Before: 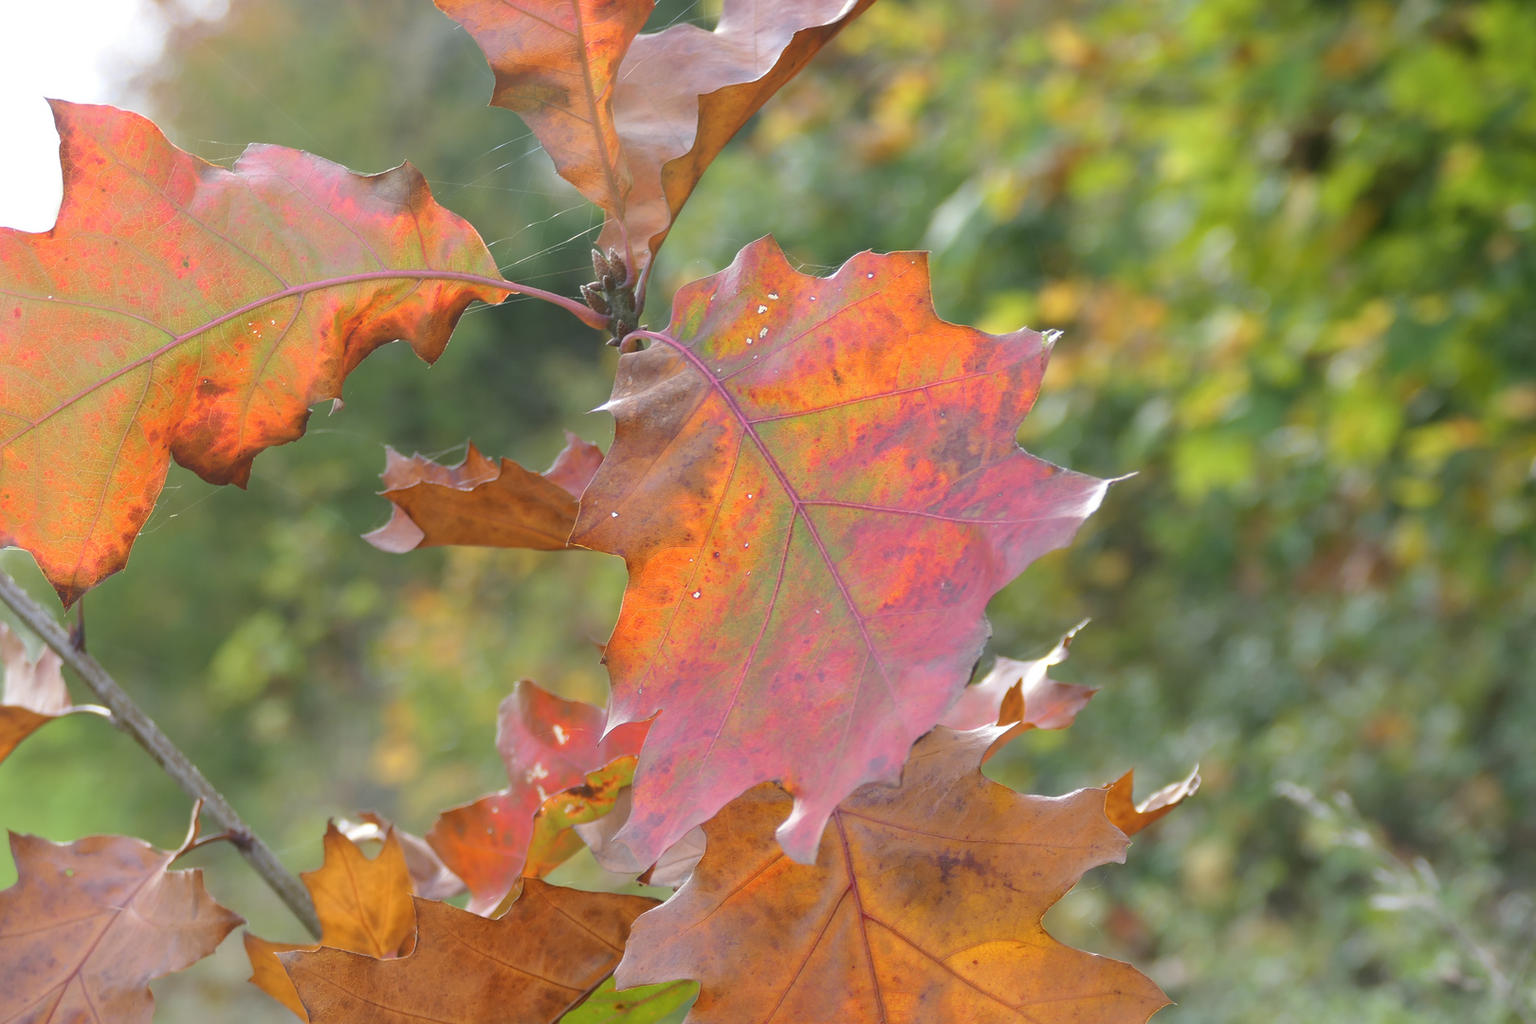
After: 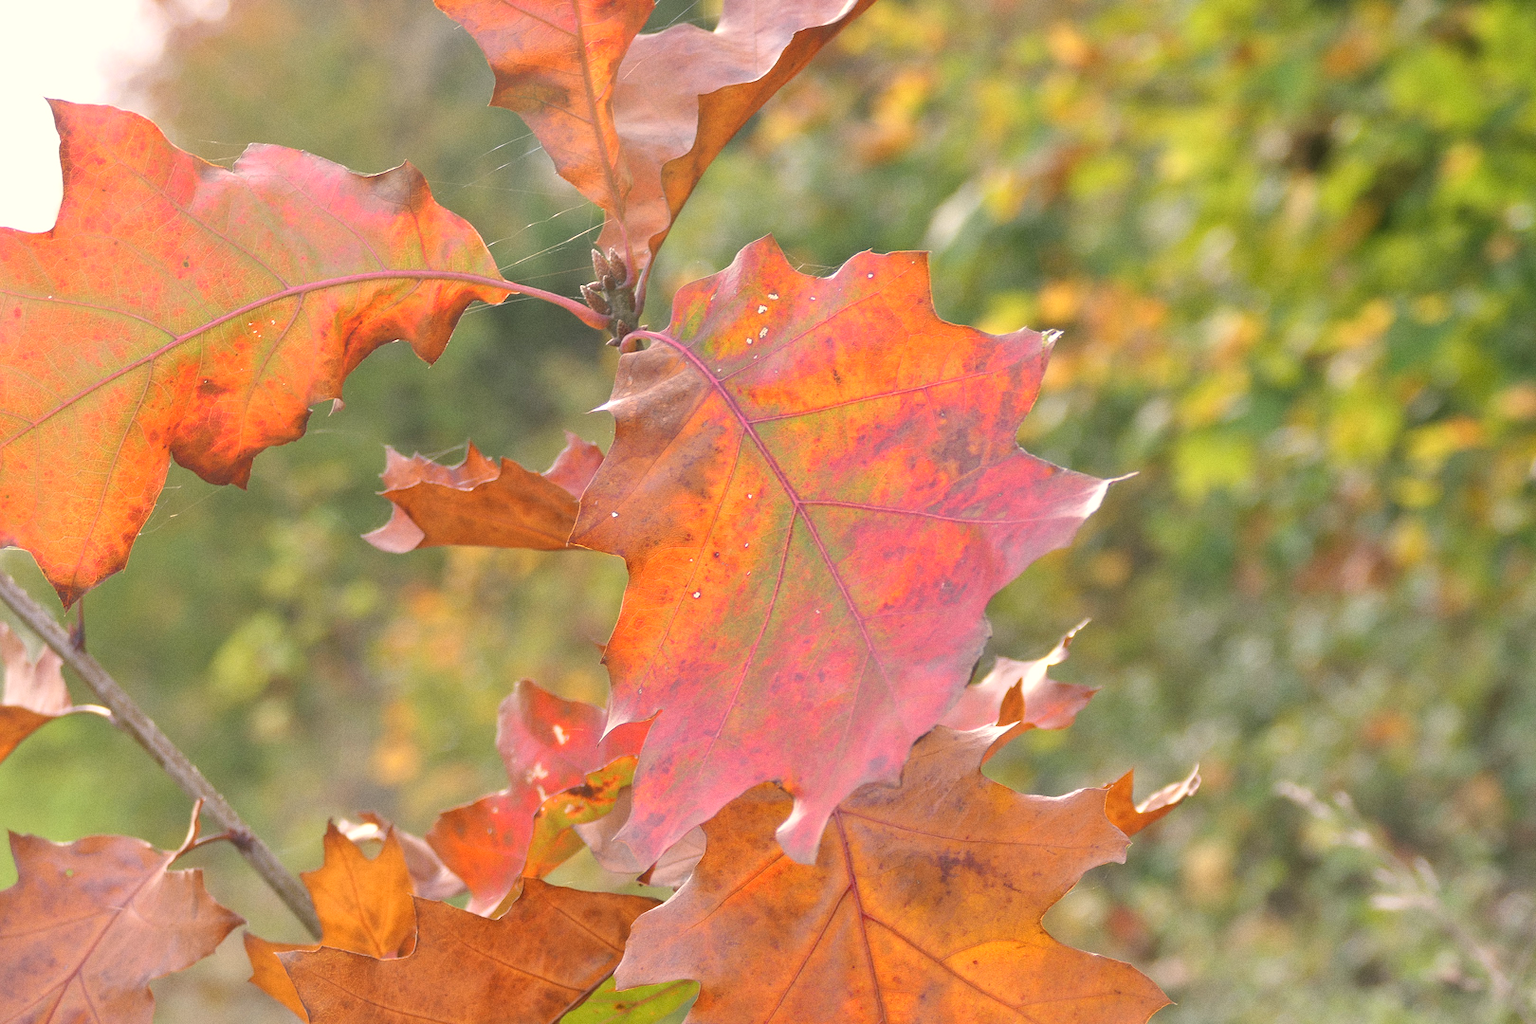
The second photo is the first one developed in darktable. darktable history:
grain: coarseness 0.09 ISO, strength 16.61%
white balance: red 1.127, blue 0.943
tone equalizer: -8 EV 0.001 EV, -7 EV -0.004 EV, -6 EV 0.009 EV, -5 EV 0.032 EV, -4 EV 0.276 EV, -3 EV 0.644 EV, -2 EV 0.584 EV, -1 EV 0.187 EV, +0 EV 0.024 EV
